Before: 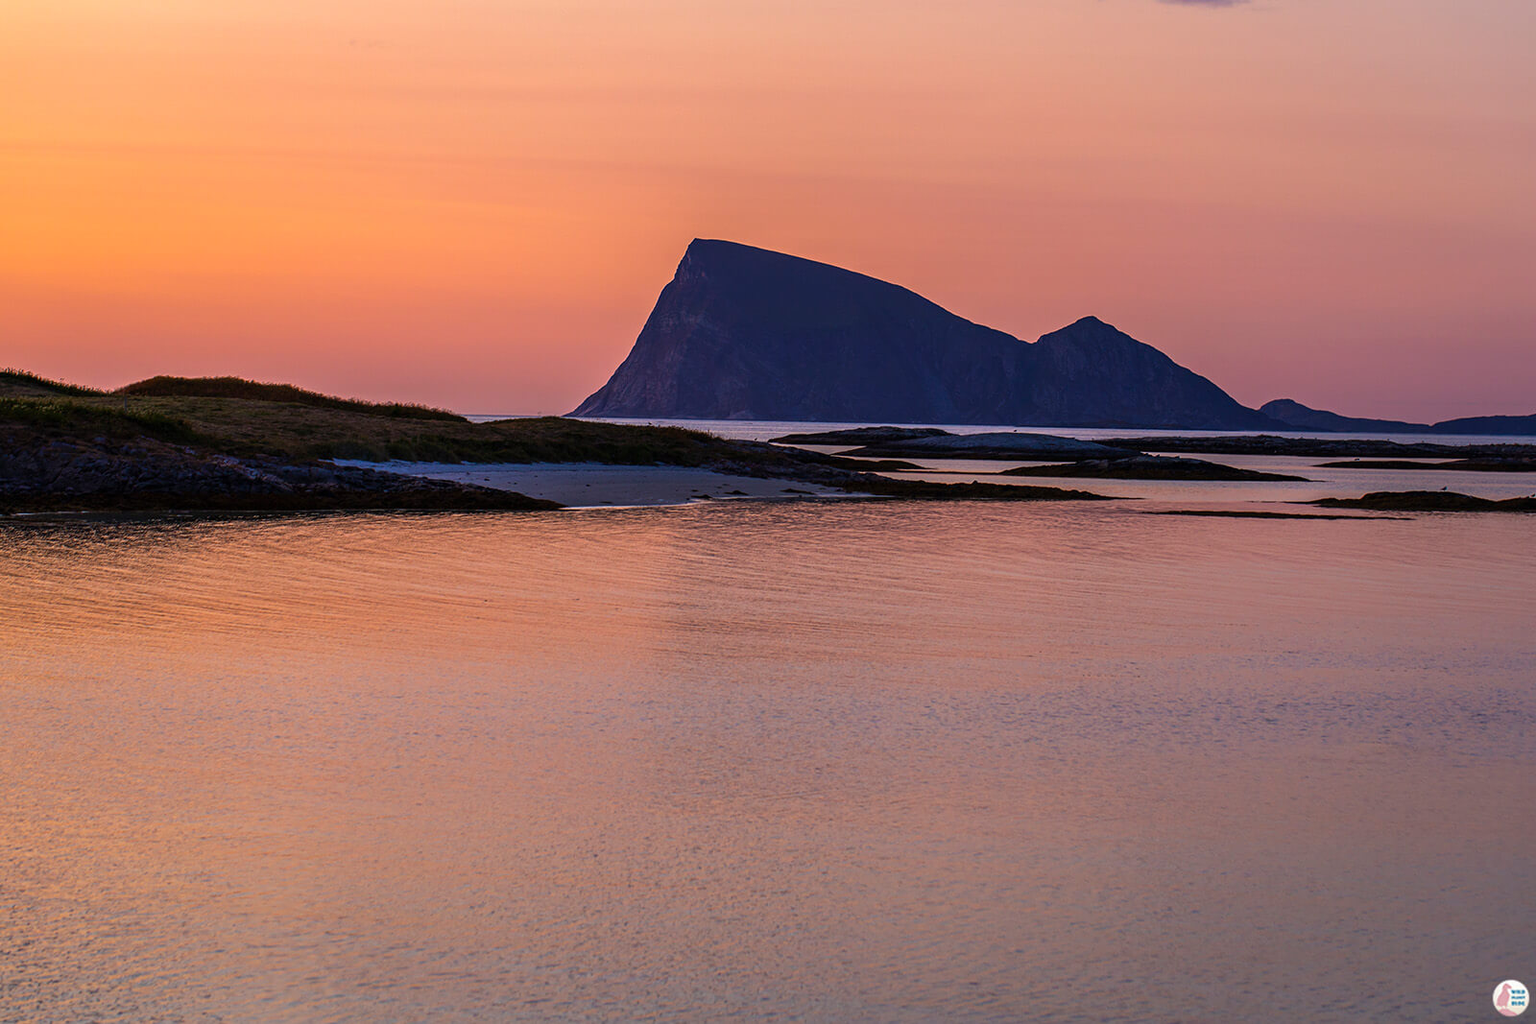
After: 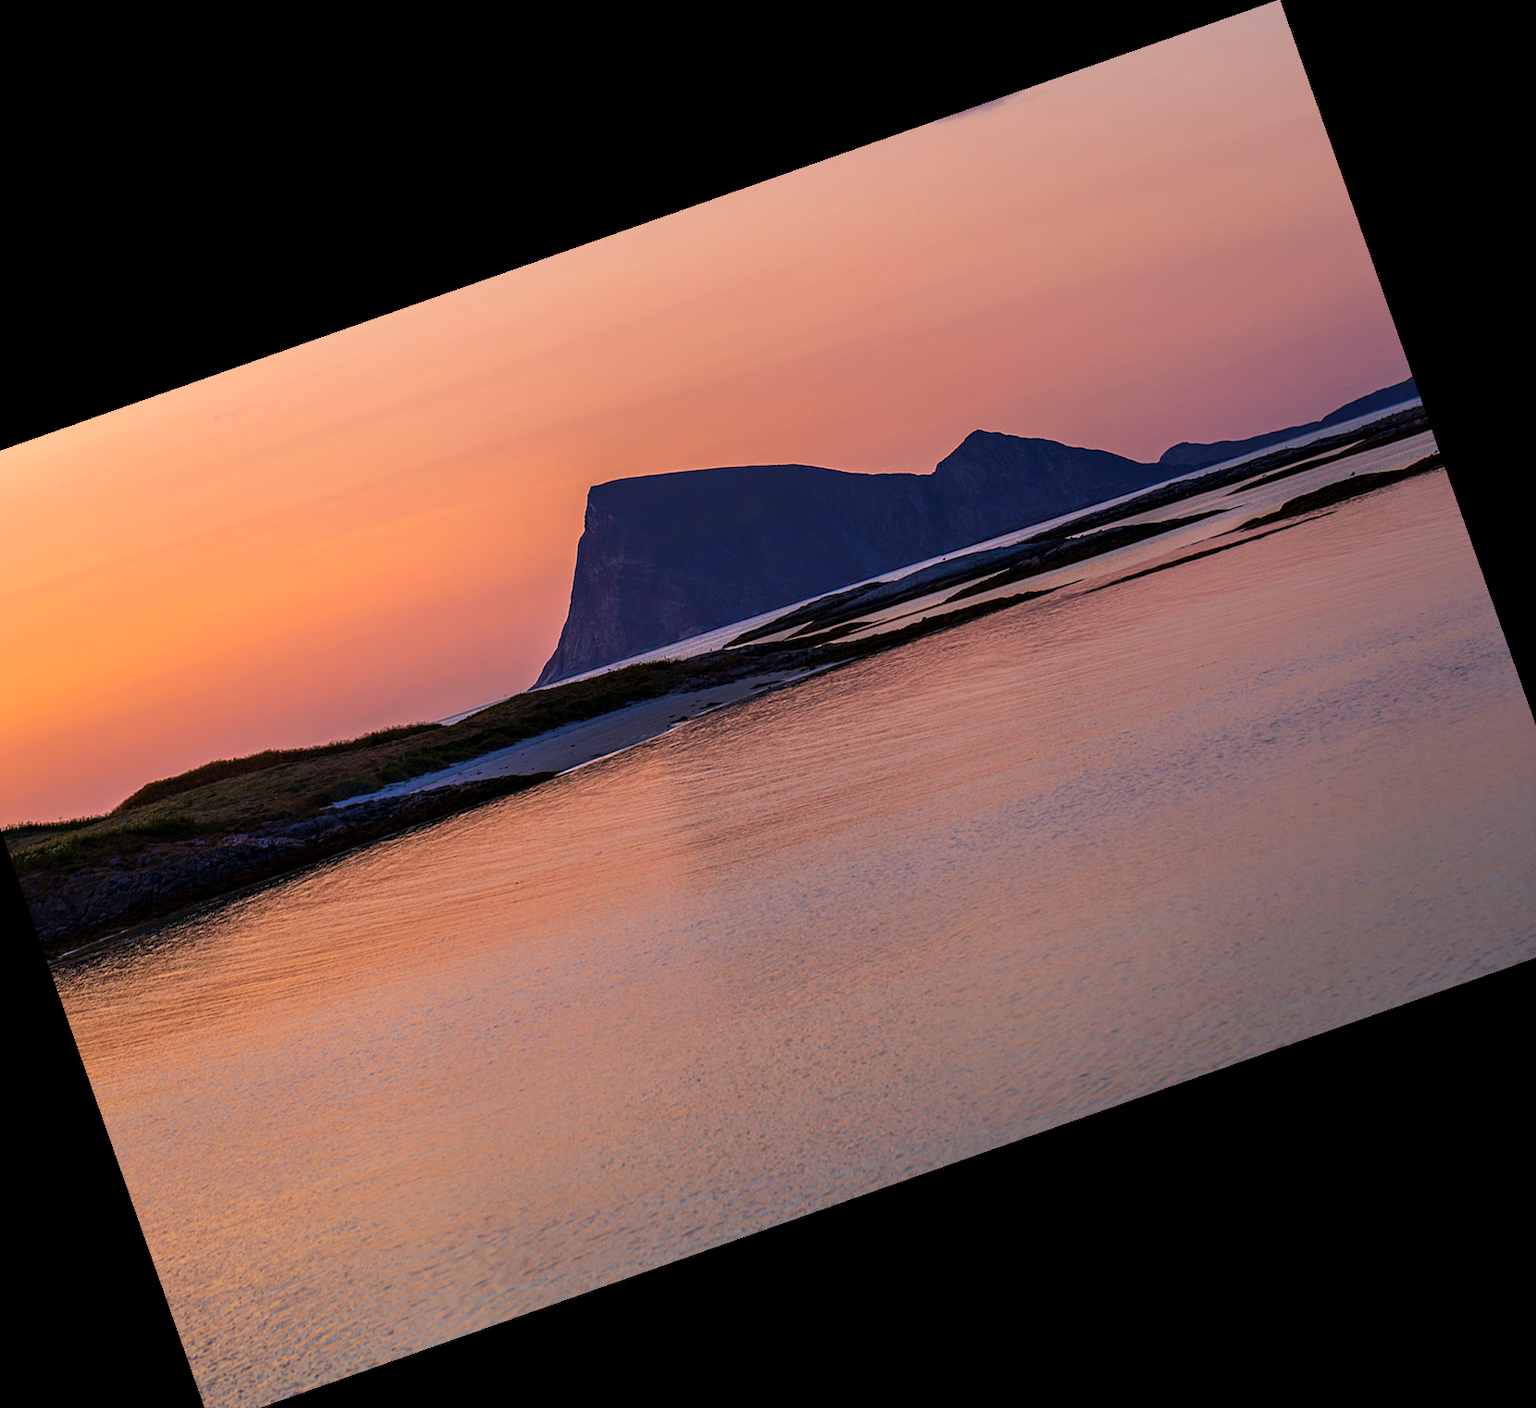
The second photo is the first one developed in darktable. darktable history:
crop and rotate: angle 19.43°, left 6.812%, right 4.125%, bottom 1.087%
contrast equalizer: octaves 7, y [[0.6 ×6], [0.55 ×6], [0 ×6], [0 ×6], [0 ×6]], mix 0.15
